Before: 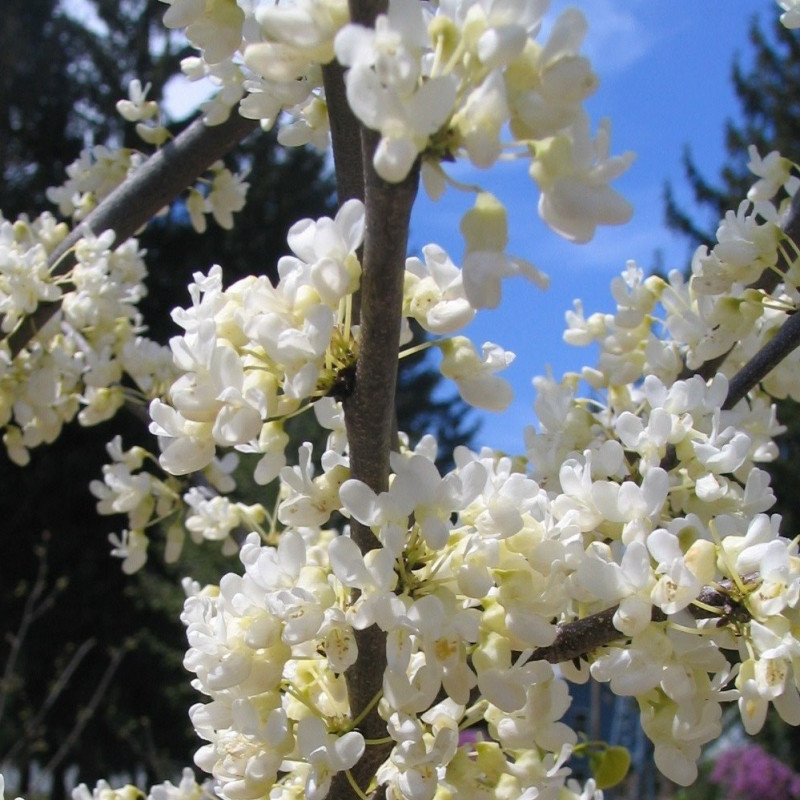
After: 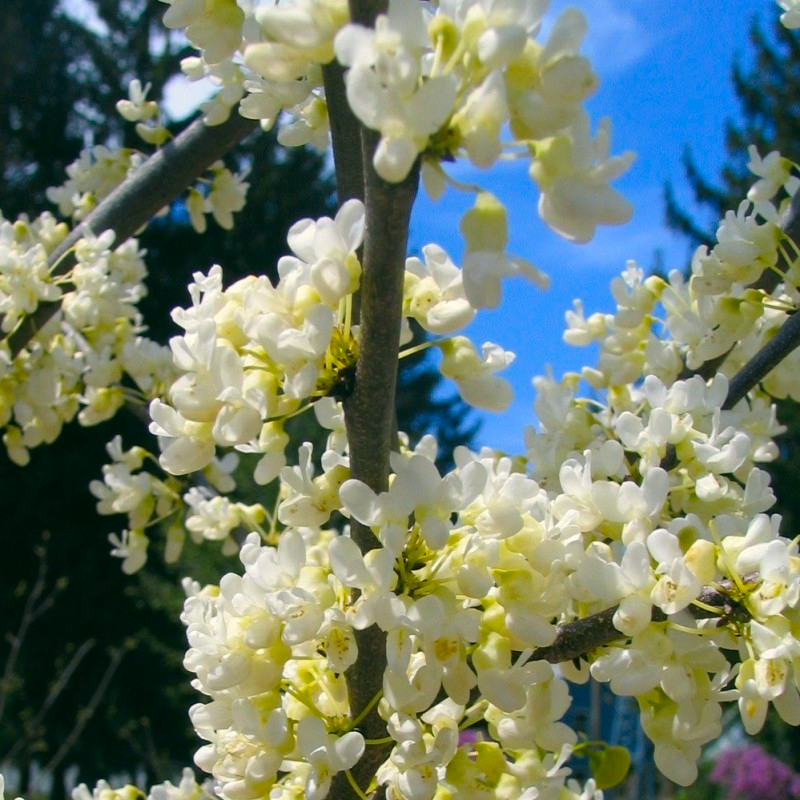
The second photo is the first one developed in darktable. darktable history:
color balance rgb: perceptual saturation grading › global saturation 29.769%, global vibrance 25.521%
color correction: highlights a* -0.624, highlights b* 9.25, shadows a* -8.72, shadows b* 0.837
